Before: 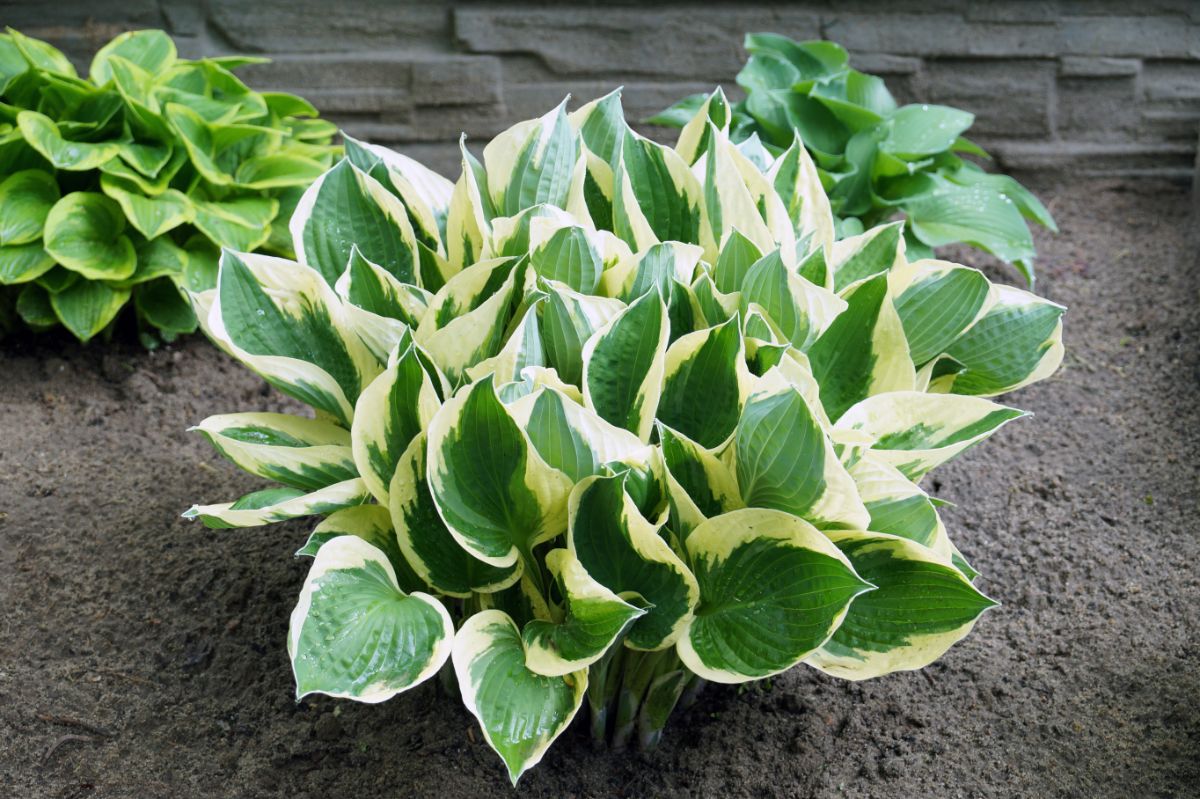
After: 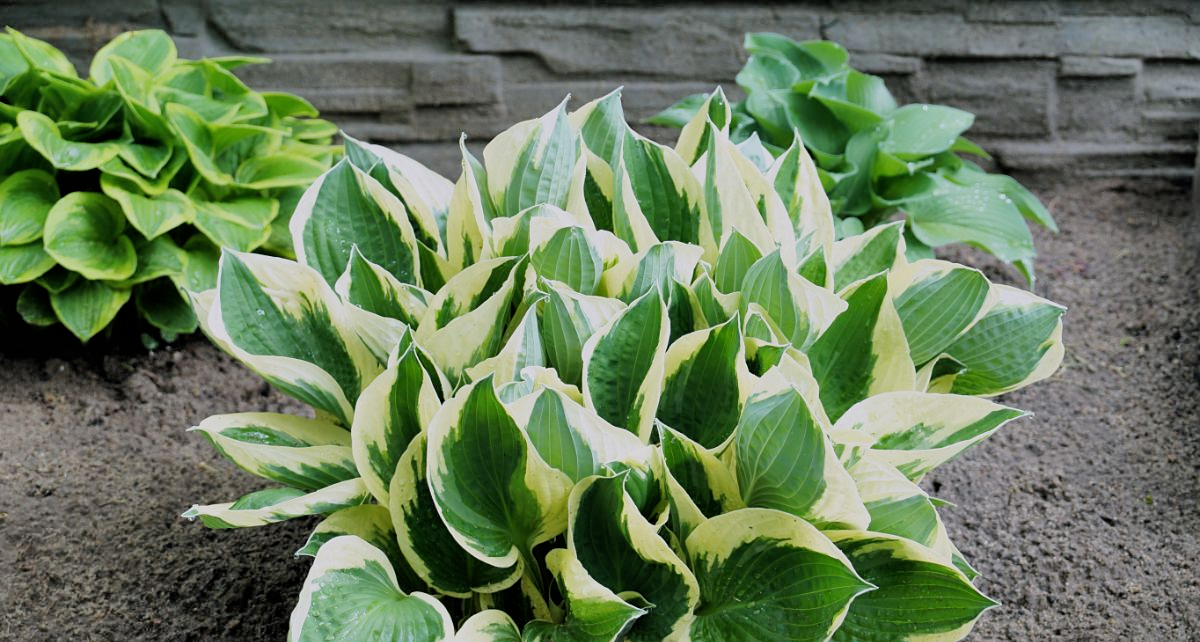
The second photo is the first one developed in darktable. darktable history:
sharpen: radius 1.271, amount 0.297, threshold 0.156
filmic rgb: black relative exposure -7.9 EV, white relative exposure 4.09 EV, threshold 6 EV, hardness 4.09, latitude 52.15%, contrast 1.014, shadows ↔ highlights balance 5.46%, iterations of high-quality reconstruction 0, enable highlight reconstruction true
crop: bottom 19.607%
shadows and highlights: shadows 53.13, soften with gaussian
